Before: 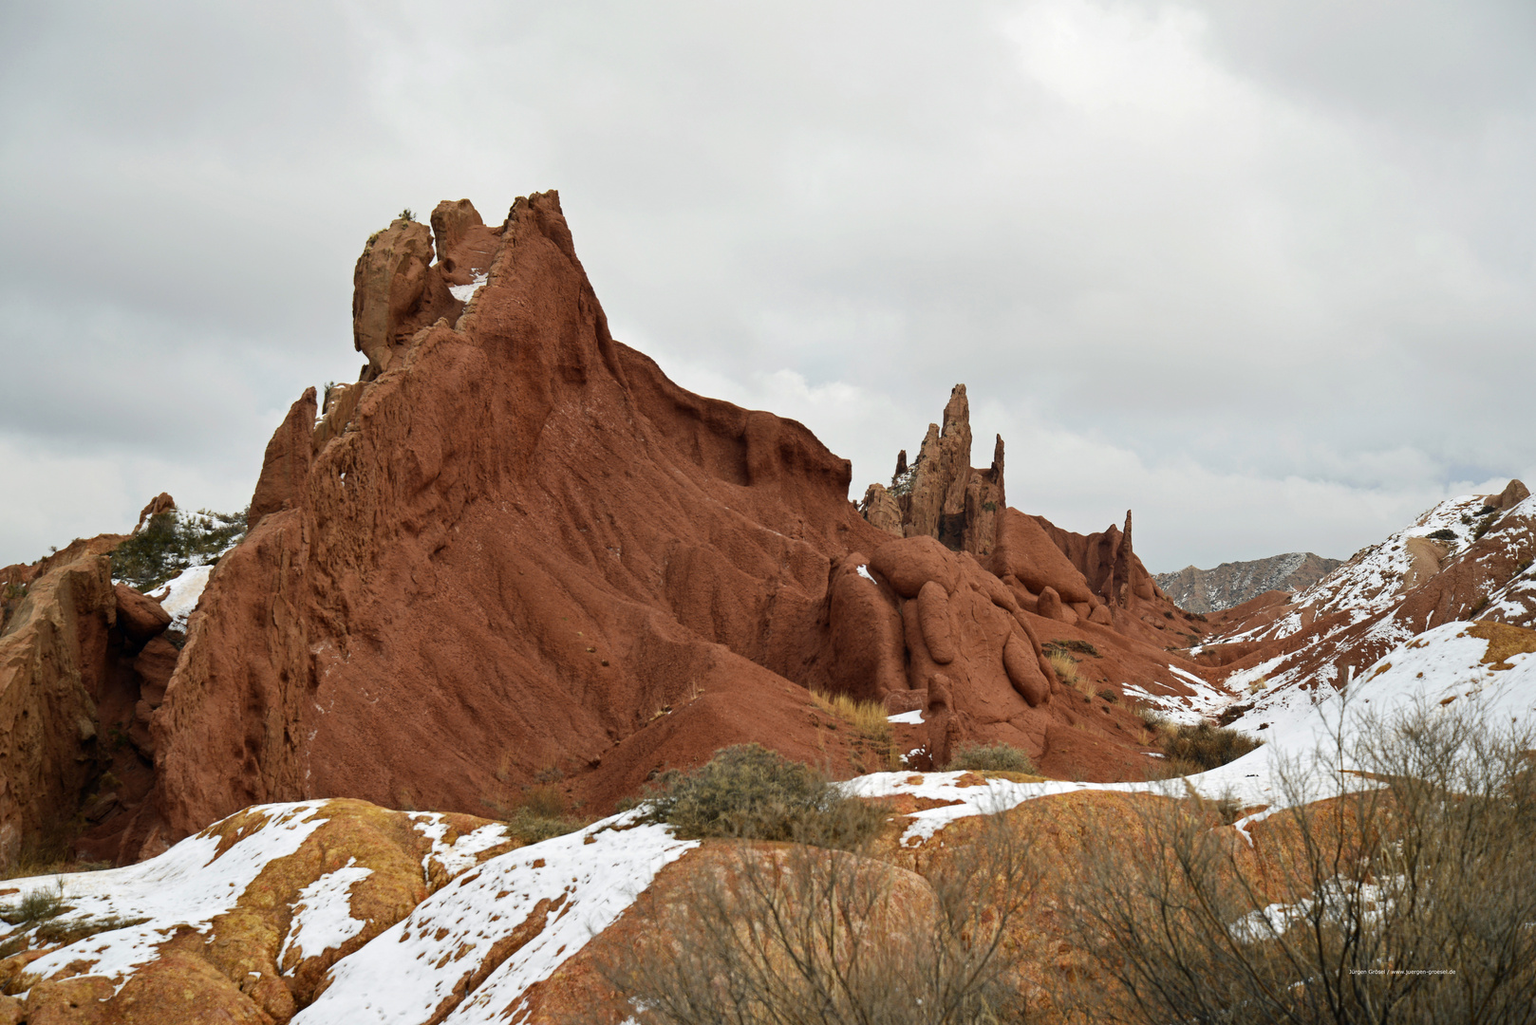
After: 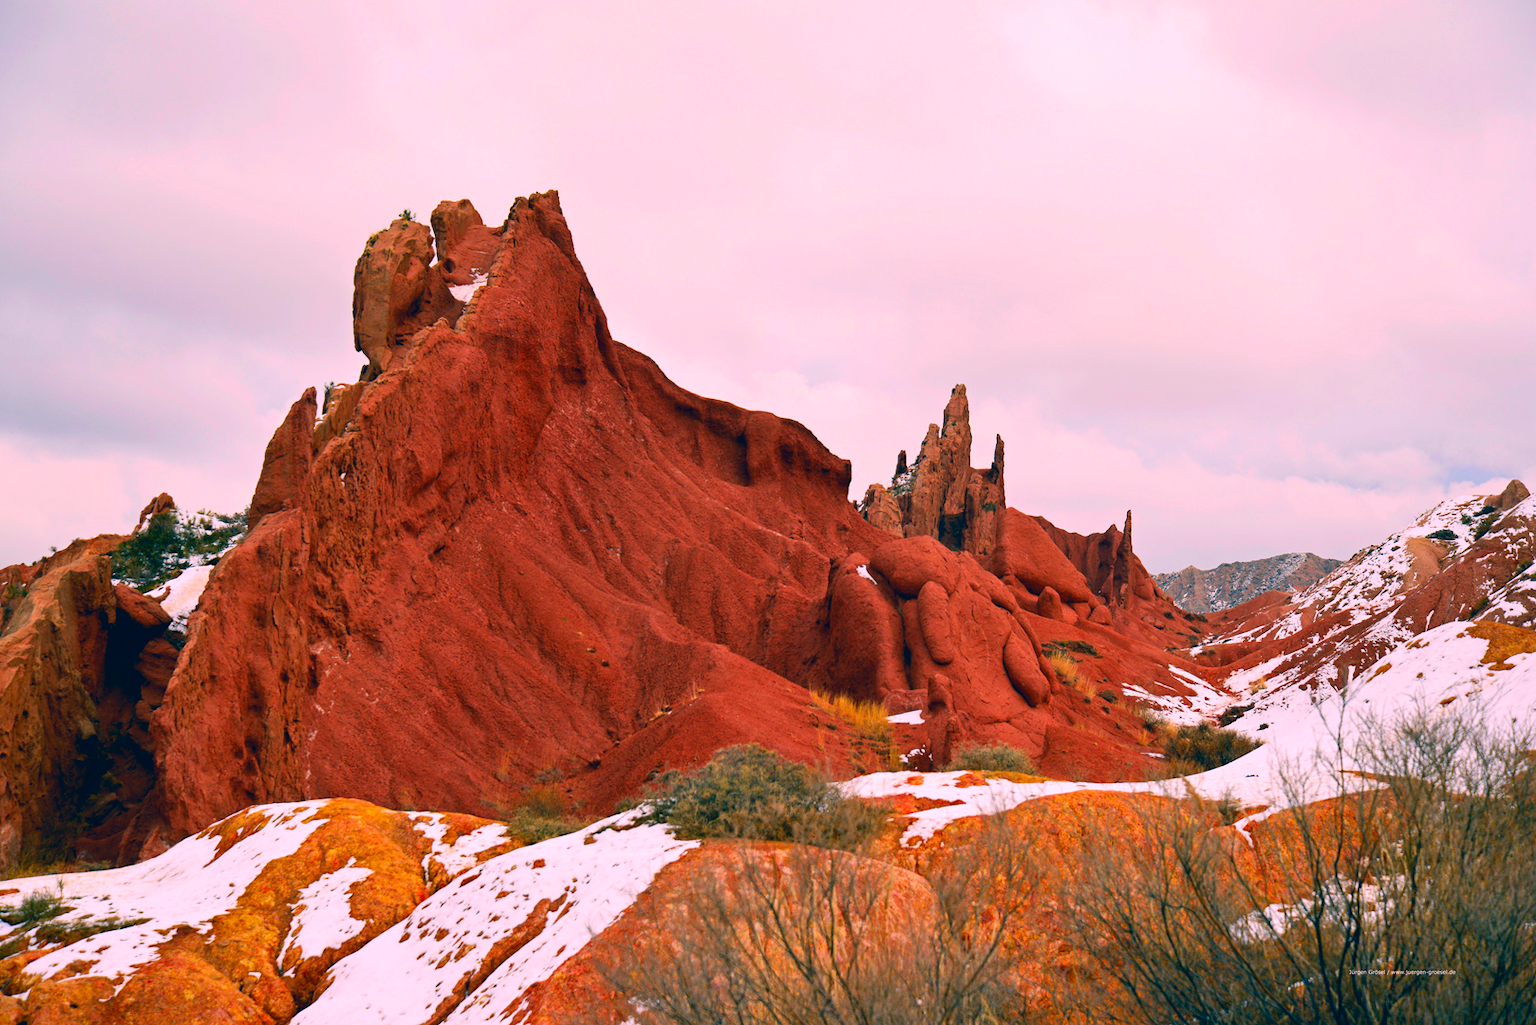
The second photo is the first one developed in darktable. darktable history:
contrast brightness saturation: contrast 0.096, brightness 0.037, saturation 0.09
color correction: highlights a* 17.43, highlights b* 0.311, shadows a* -15.25, shadows b* -14.65, saturation 1.54
